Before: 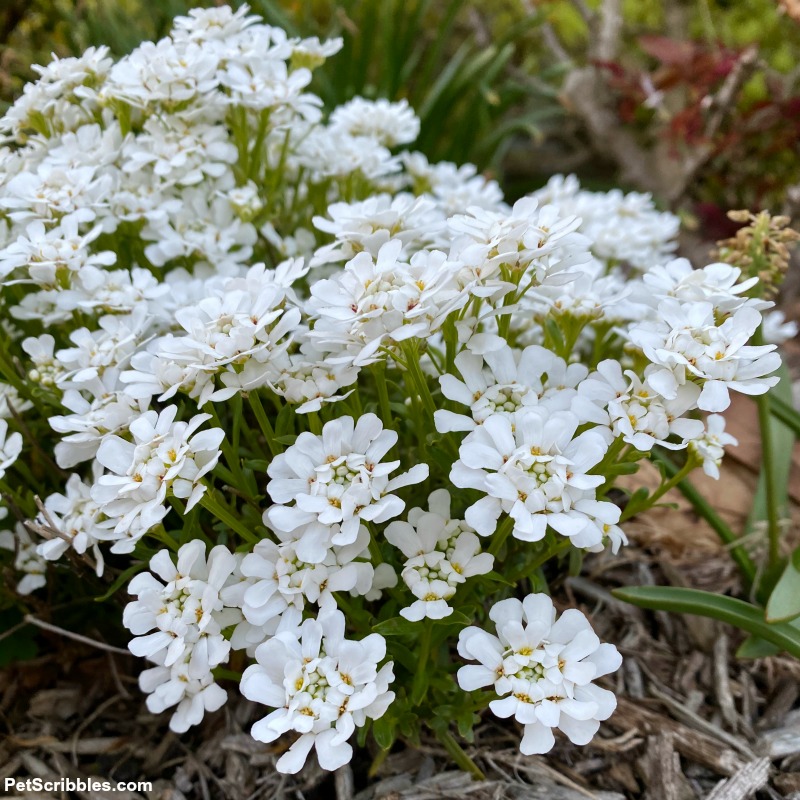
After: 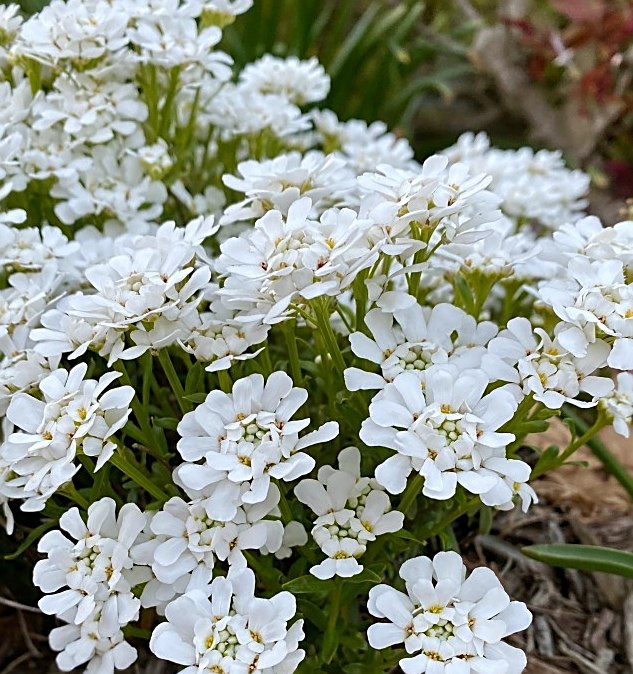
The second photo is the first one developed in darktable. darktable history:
sharpen: amount 0.74
crop: left 11.285%, top 5.304%, right 9.555%, bottom 10.412%
